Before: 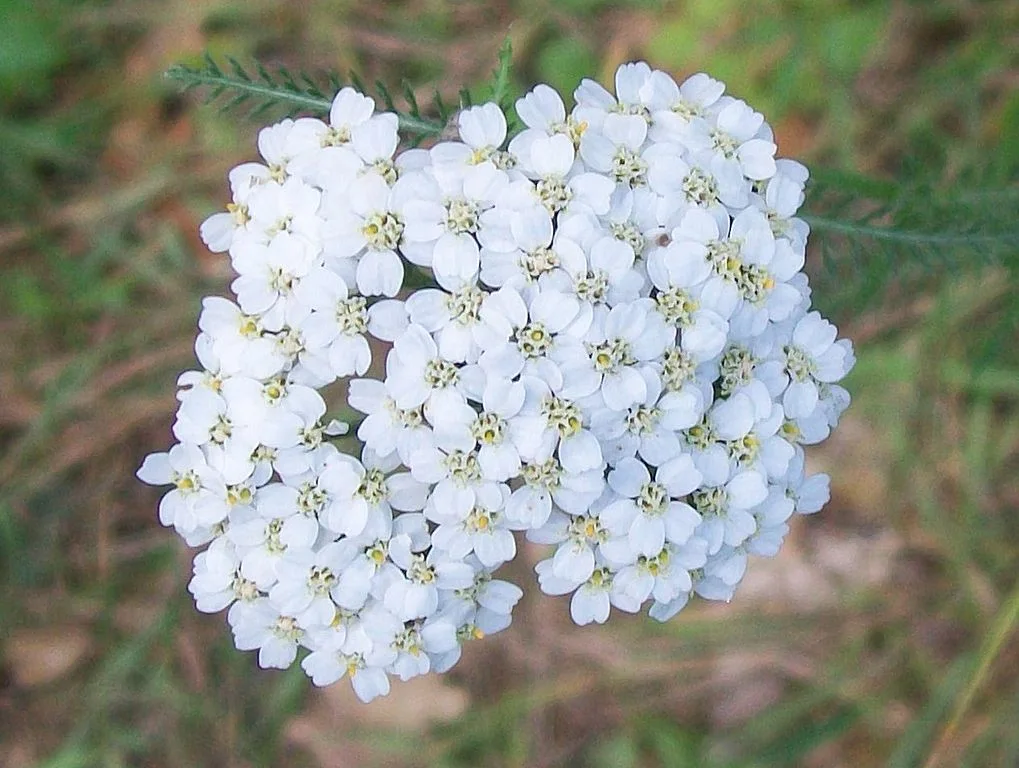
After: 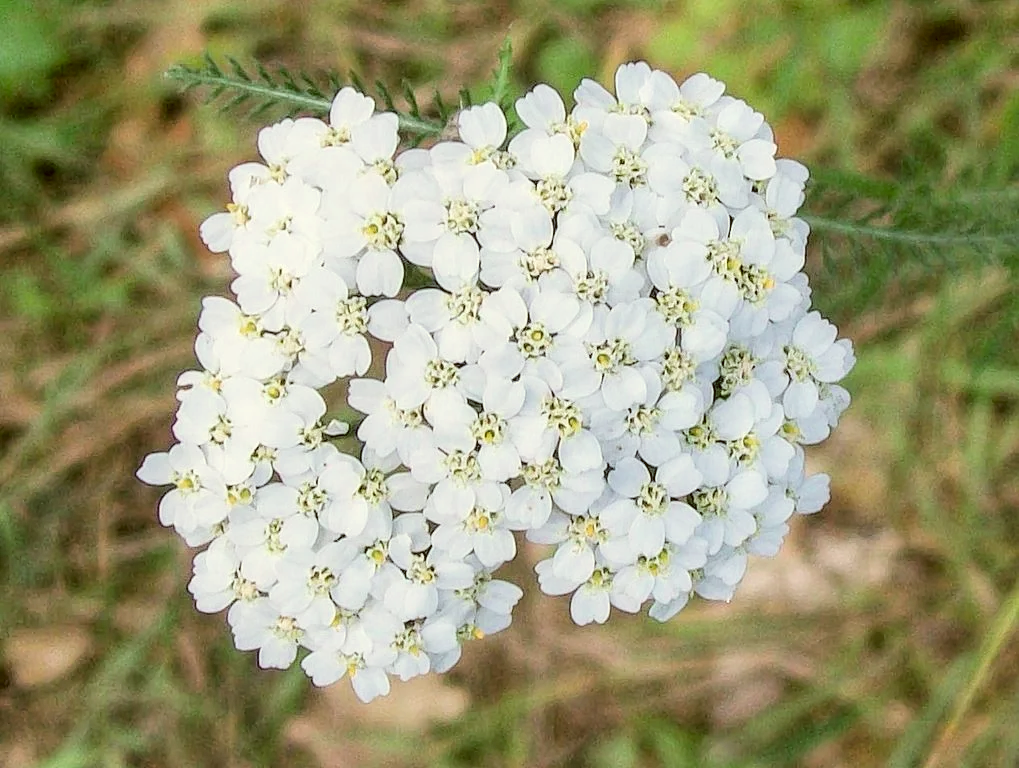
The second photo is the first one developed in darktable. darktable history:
filmic rgb: threshold 3 EV, hardness 4.17, latitude 50%, contrast 1.1, preserve chrominance max RGB, color science v6 (2022), contrast in shadows safe, contrast in highlights safe, enable highlight reconstruction true
local contrast: on, module defaults
shadows and highlights: radius 110.86, shadows 51.09, white point adjustment 9.16, highlights -4.17, highlights color adjustment 32.2%, soften with gaussian
color correction: highlights a* -1.43, highlights b* 10.12, shadows a* 0.395, shadows b* 19.35
